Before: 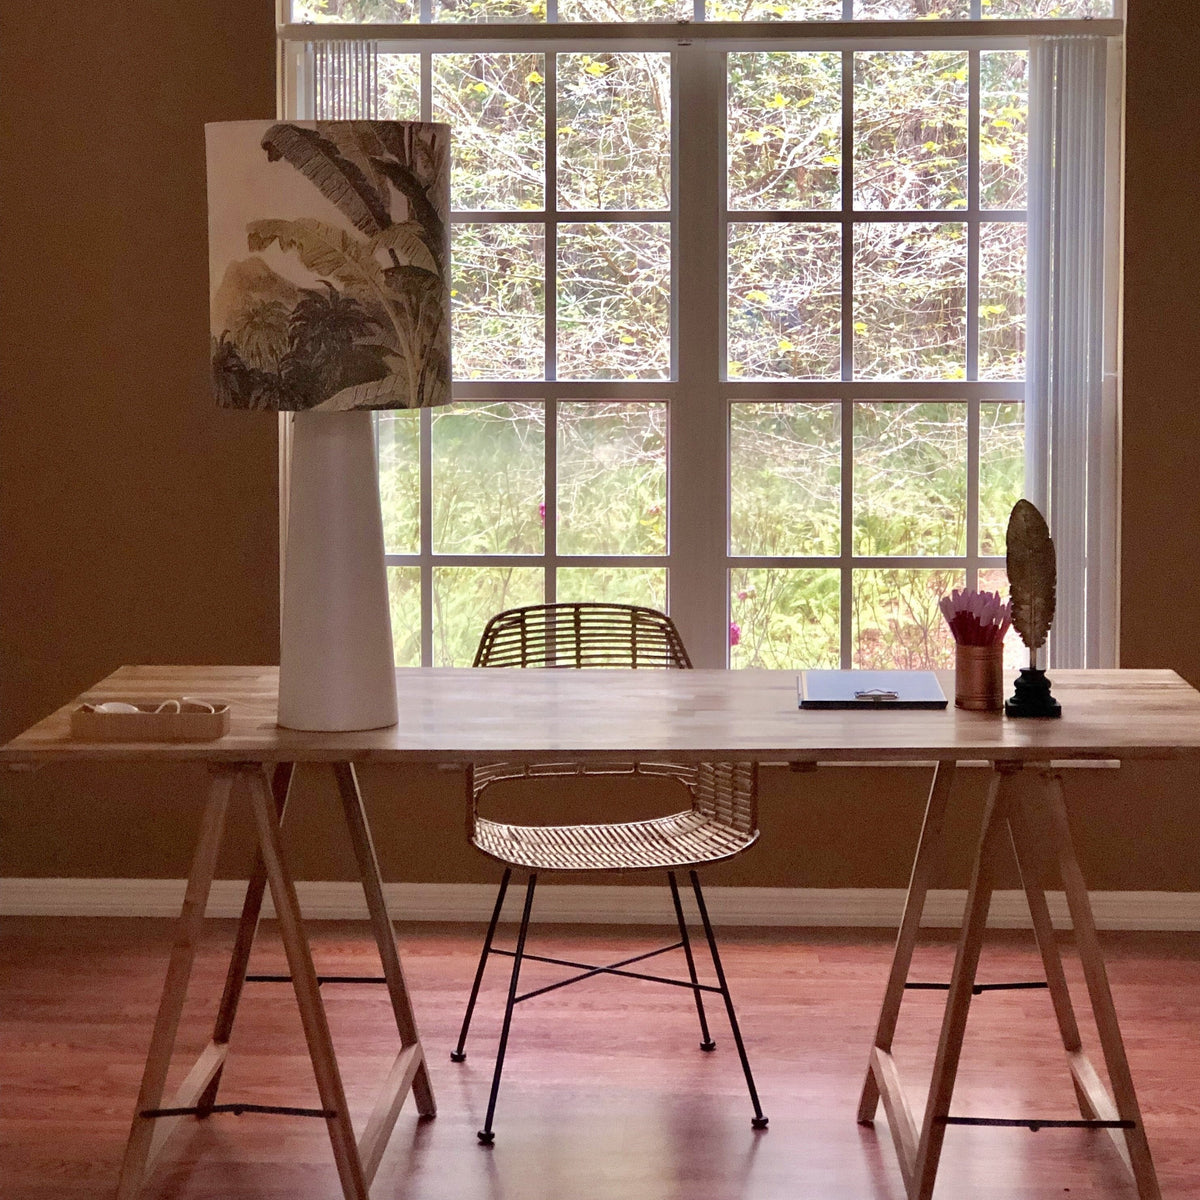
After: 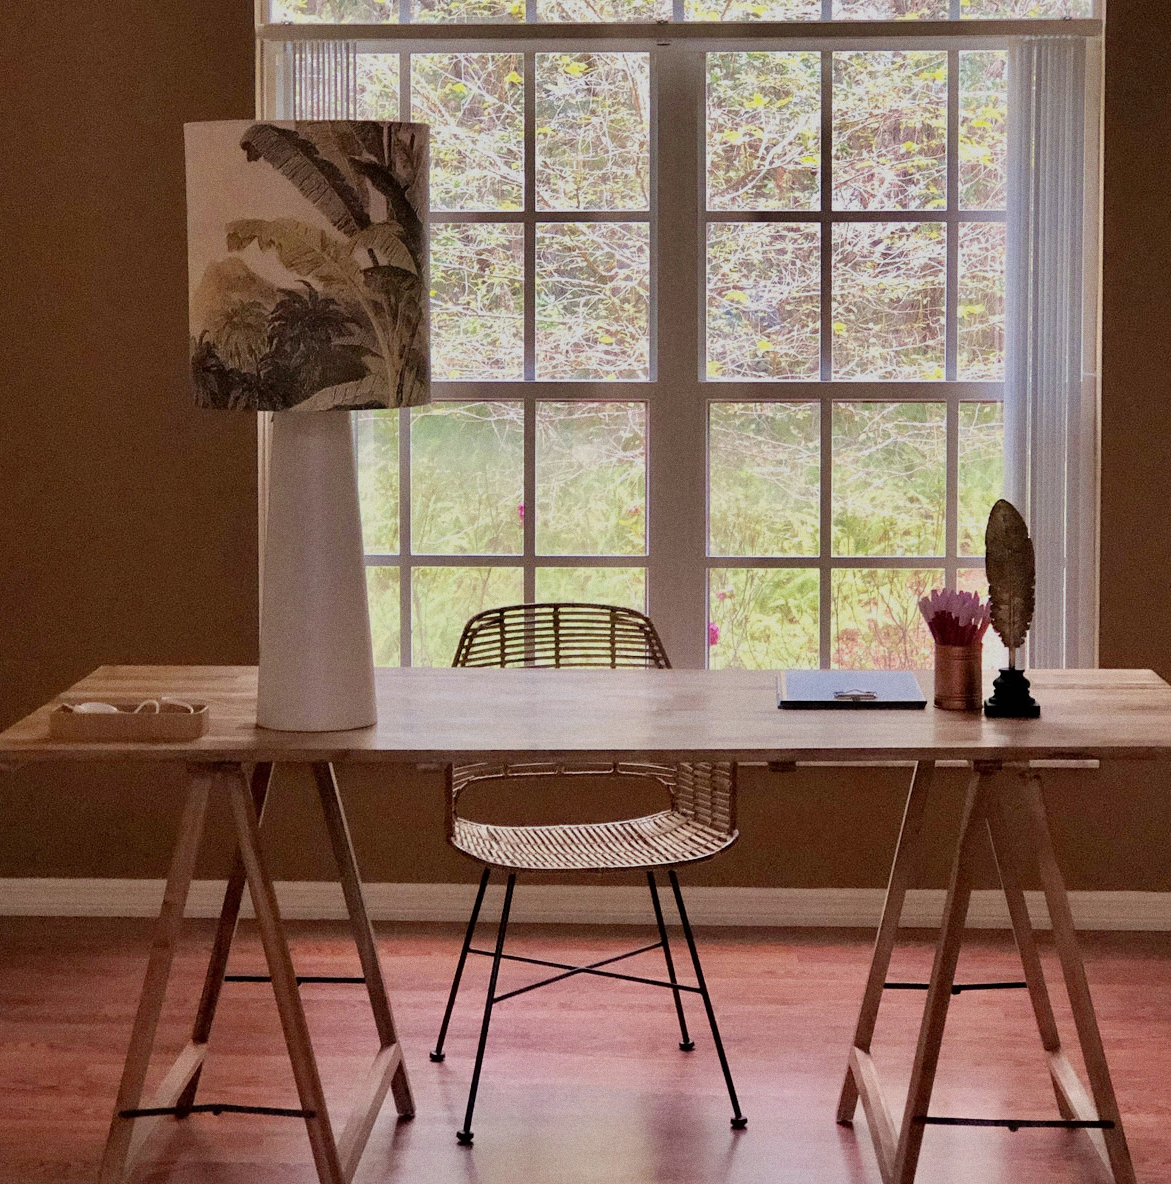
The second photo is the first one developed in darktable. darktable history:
crop and rotate: left 1.774%, right 0.633%, bottom 1.28%
filmic rgb: black relative exposure -7.82 EV, white relative exposure 4.29 EV, hardness 3.86, color science v6 (2022)
grain: coarseness 0.09 ISO
